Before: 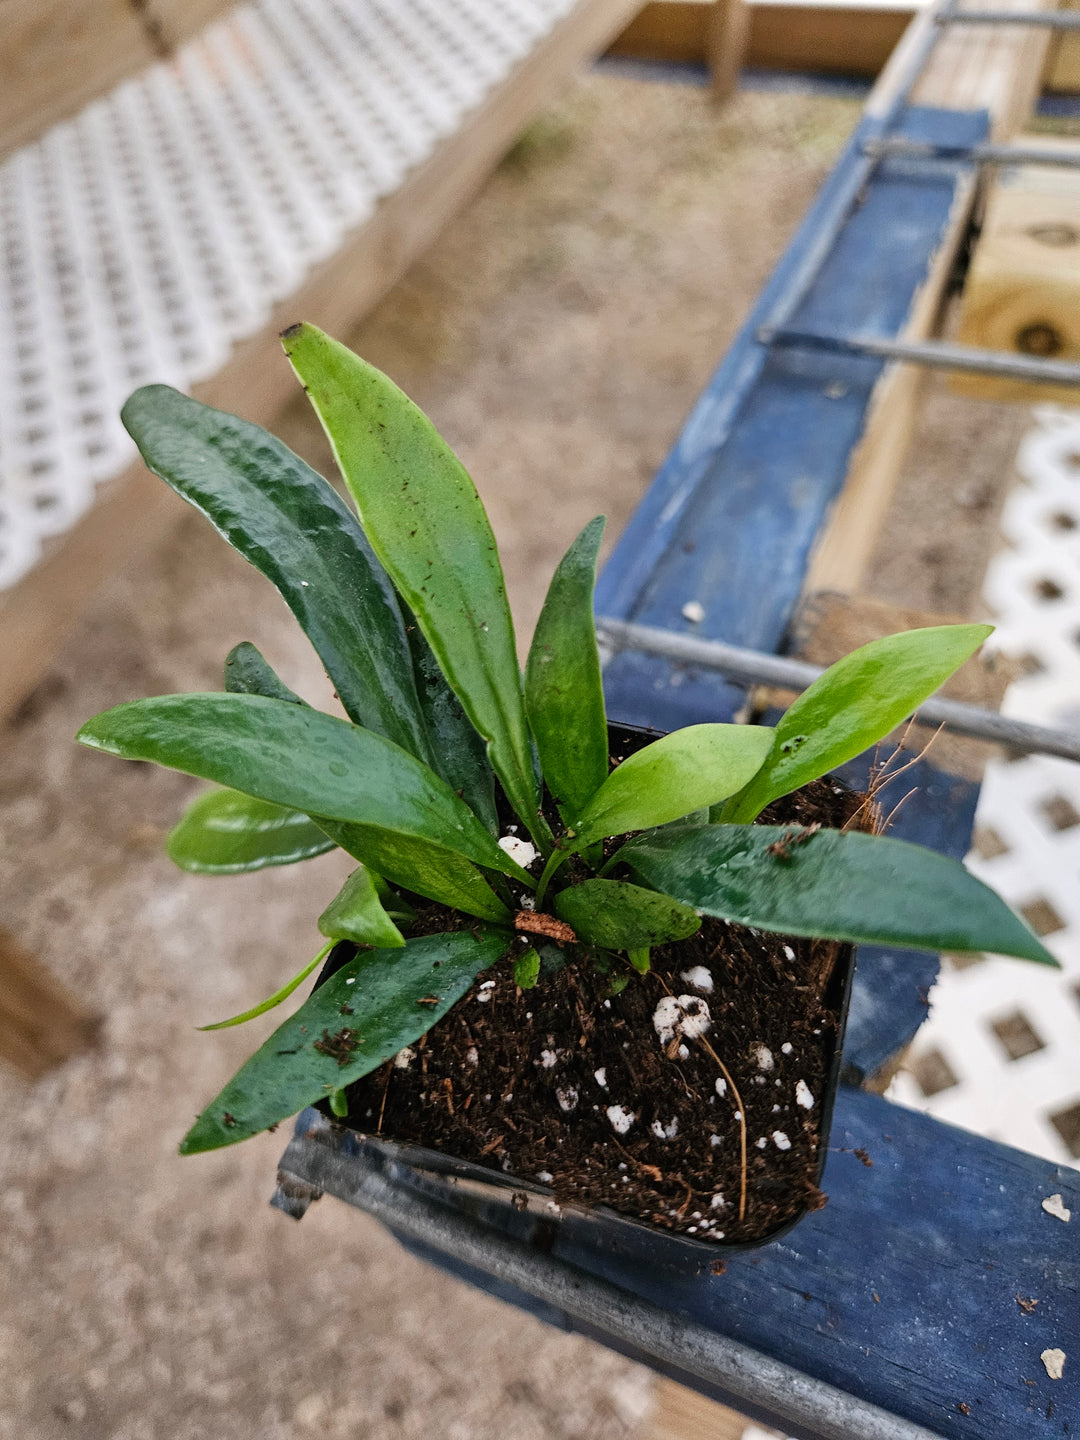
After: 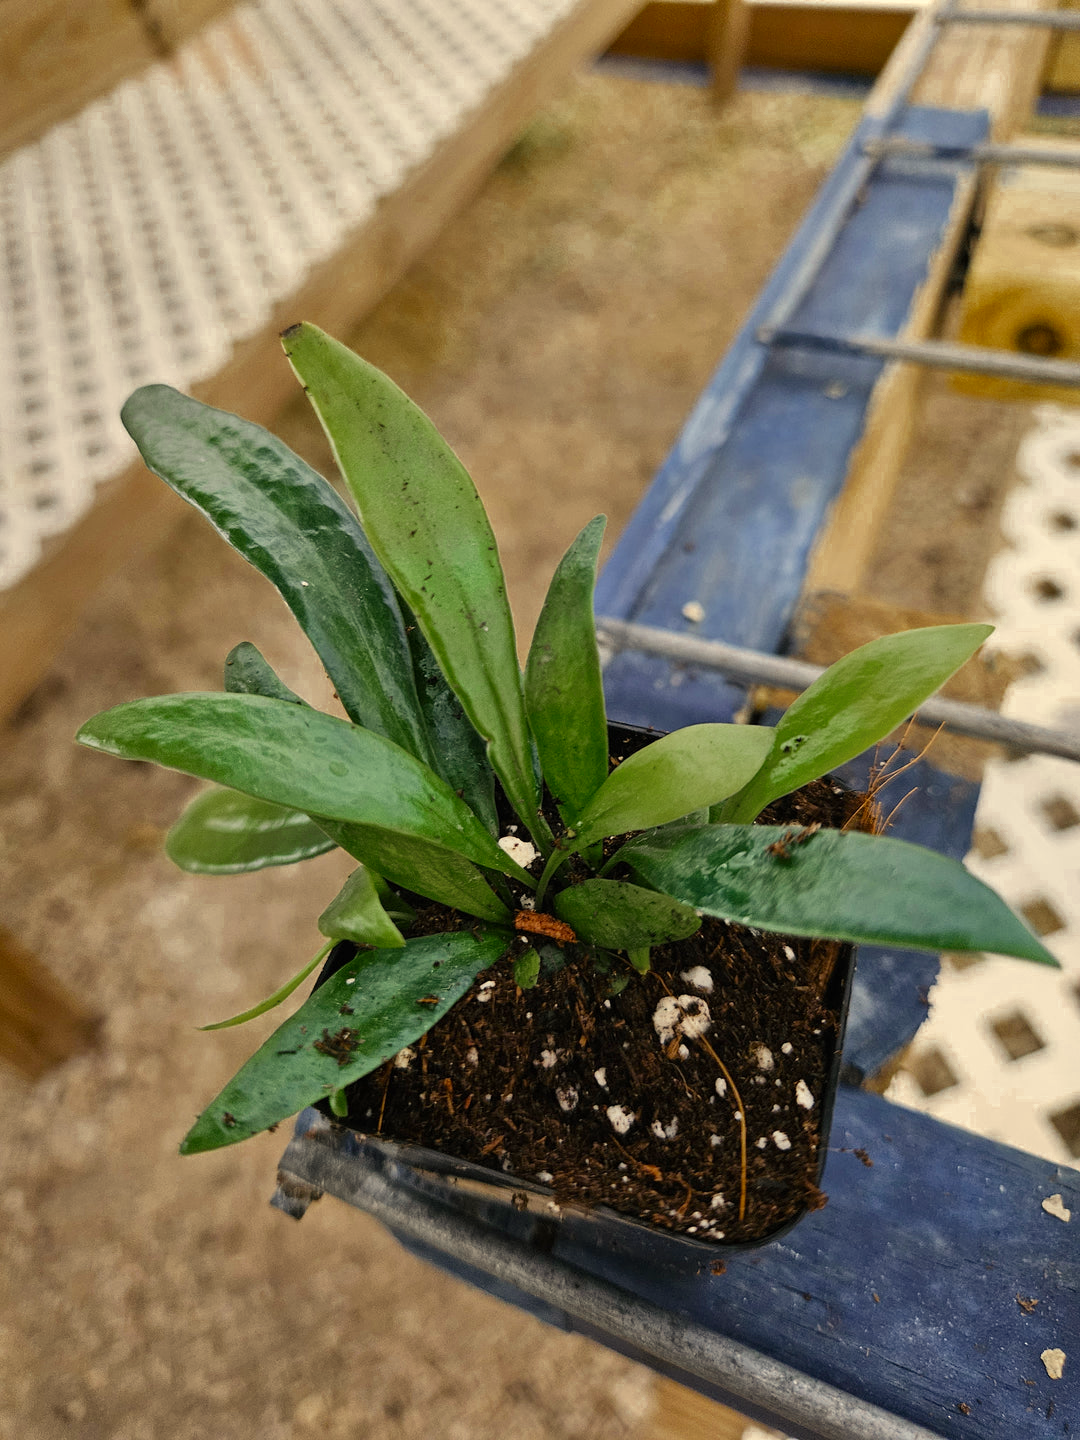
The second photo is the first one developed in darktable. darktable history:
color correction: highlights a* 1.39, highlights b* 17.83
color zones: curves: ch0 [(0.11, 0.396) (0.195, 0.36) (0.25, 0.5) (0.303, 0.412) (0.357, 0.544) (0.75, 0.5) (0.967, 0.328)]; ch1 [(0, 0.468) (0.112, 0.512) (0.202, 0.6) (0.25, 0.5) (0.307, 0.352) (0.357, 0.544) (0.75, 0.5) (0.963, 0.524)]
